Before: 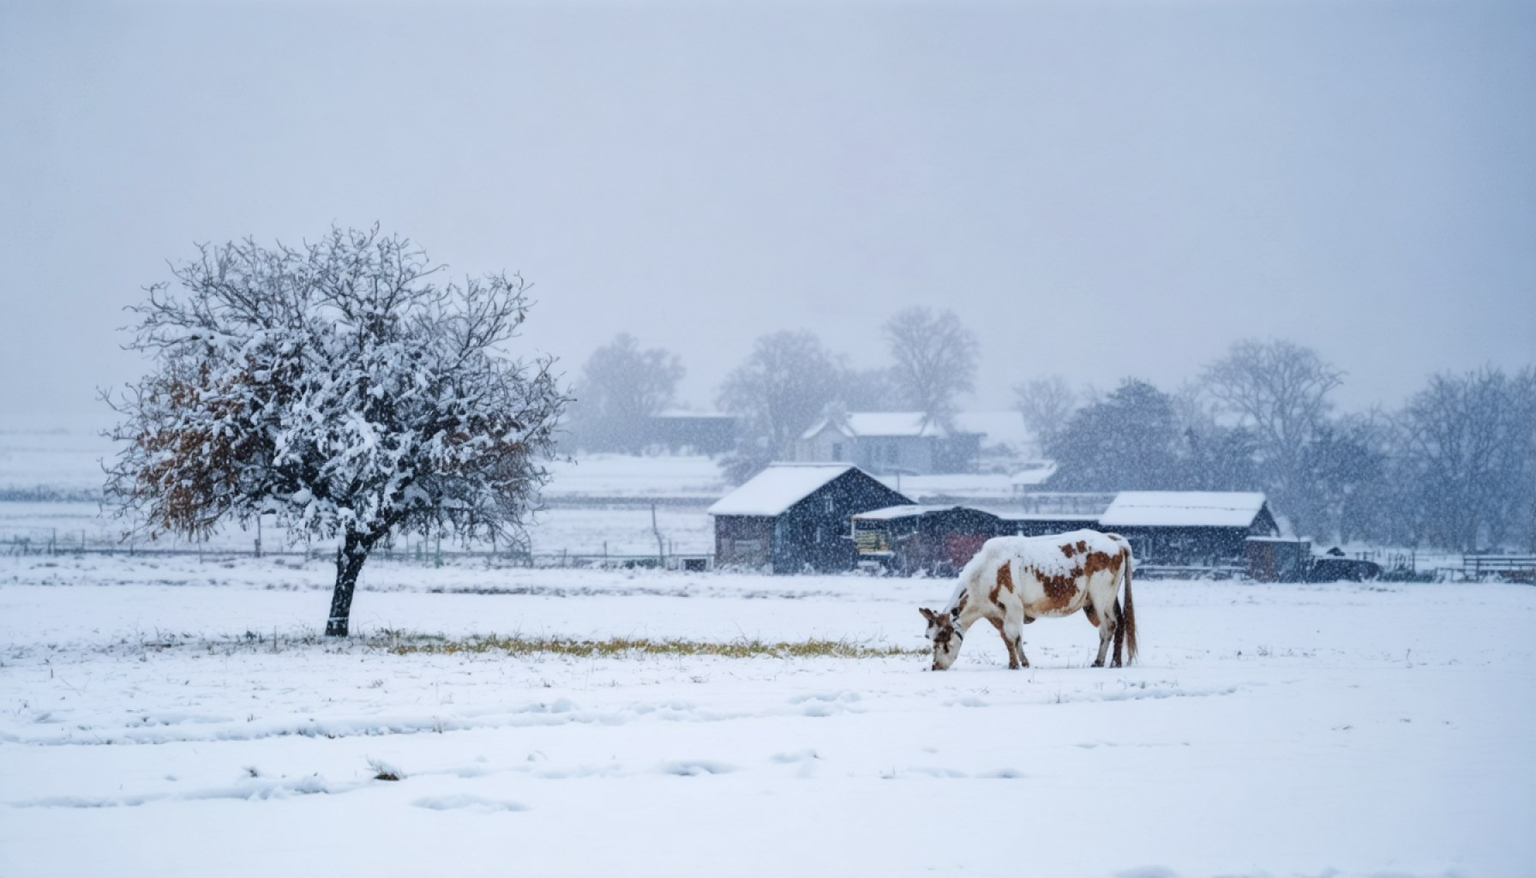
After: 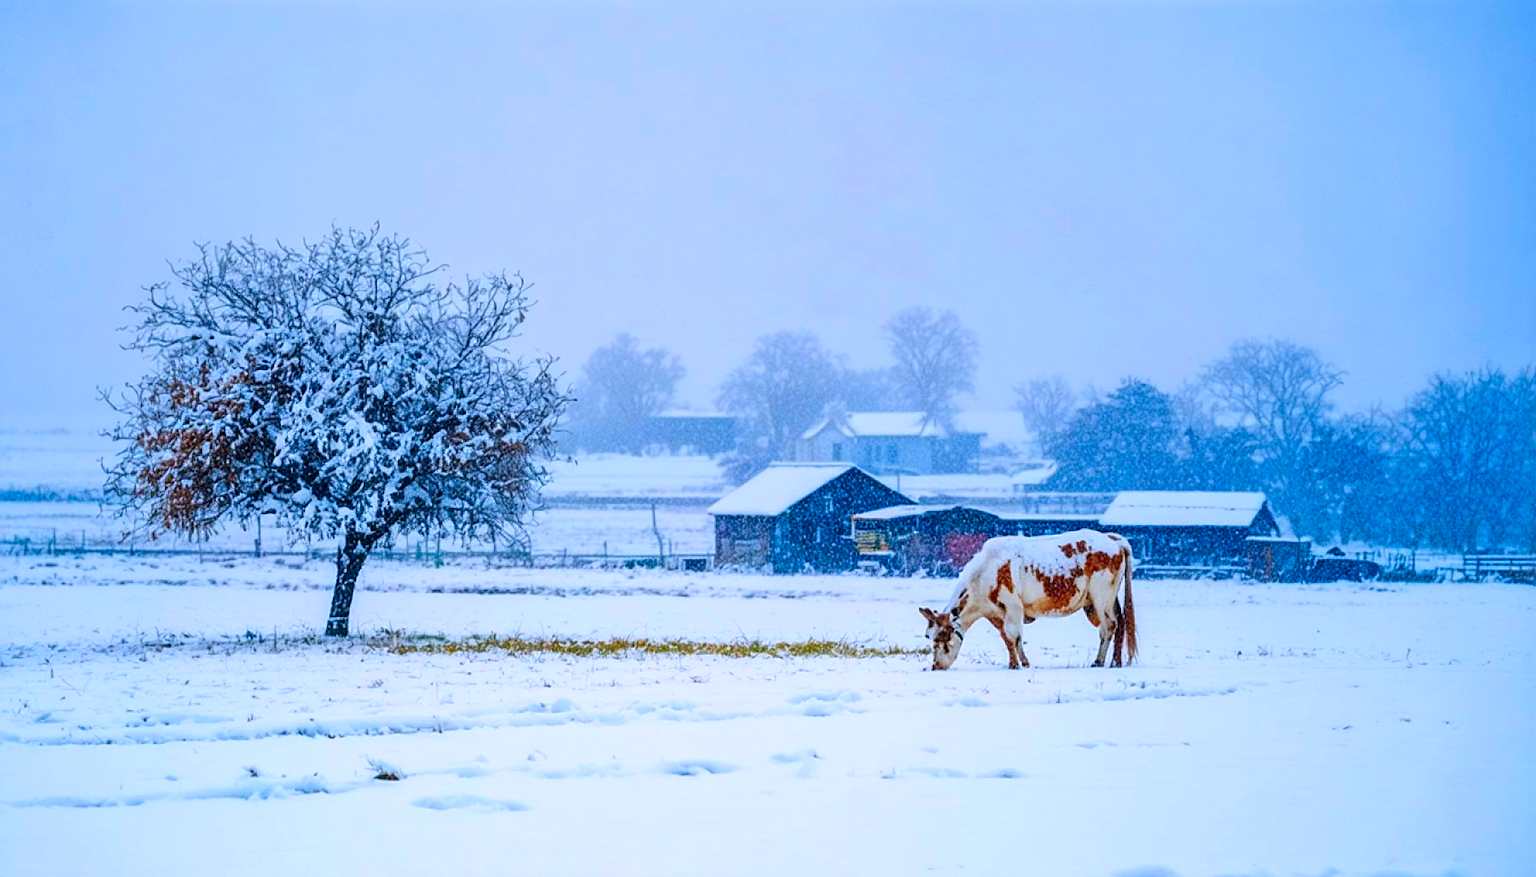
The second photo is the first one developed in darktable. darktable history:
sharpen: on, module defaults
color correction: highlights a* 1.53, highlights b* -1.89, saturation 2.43
local contrast: on, module defaults
